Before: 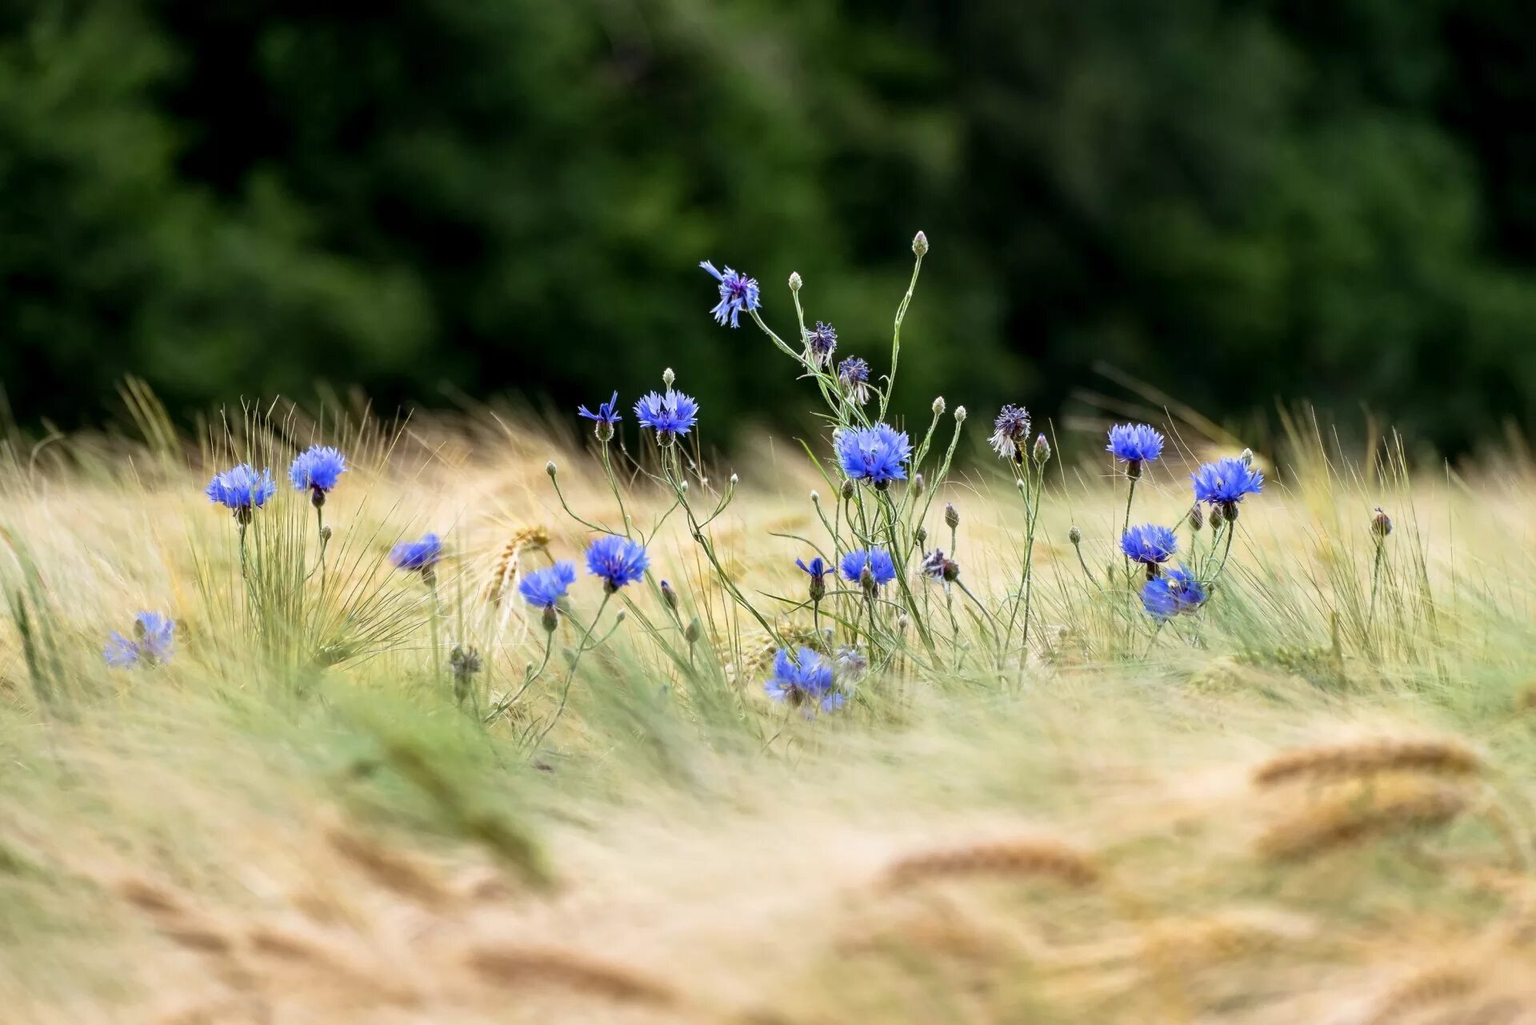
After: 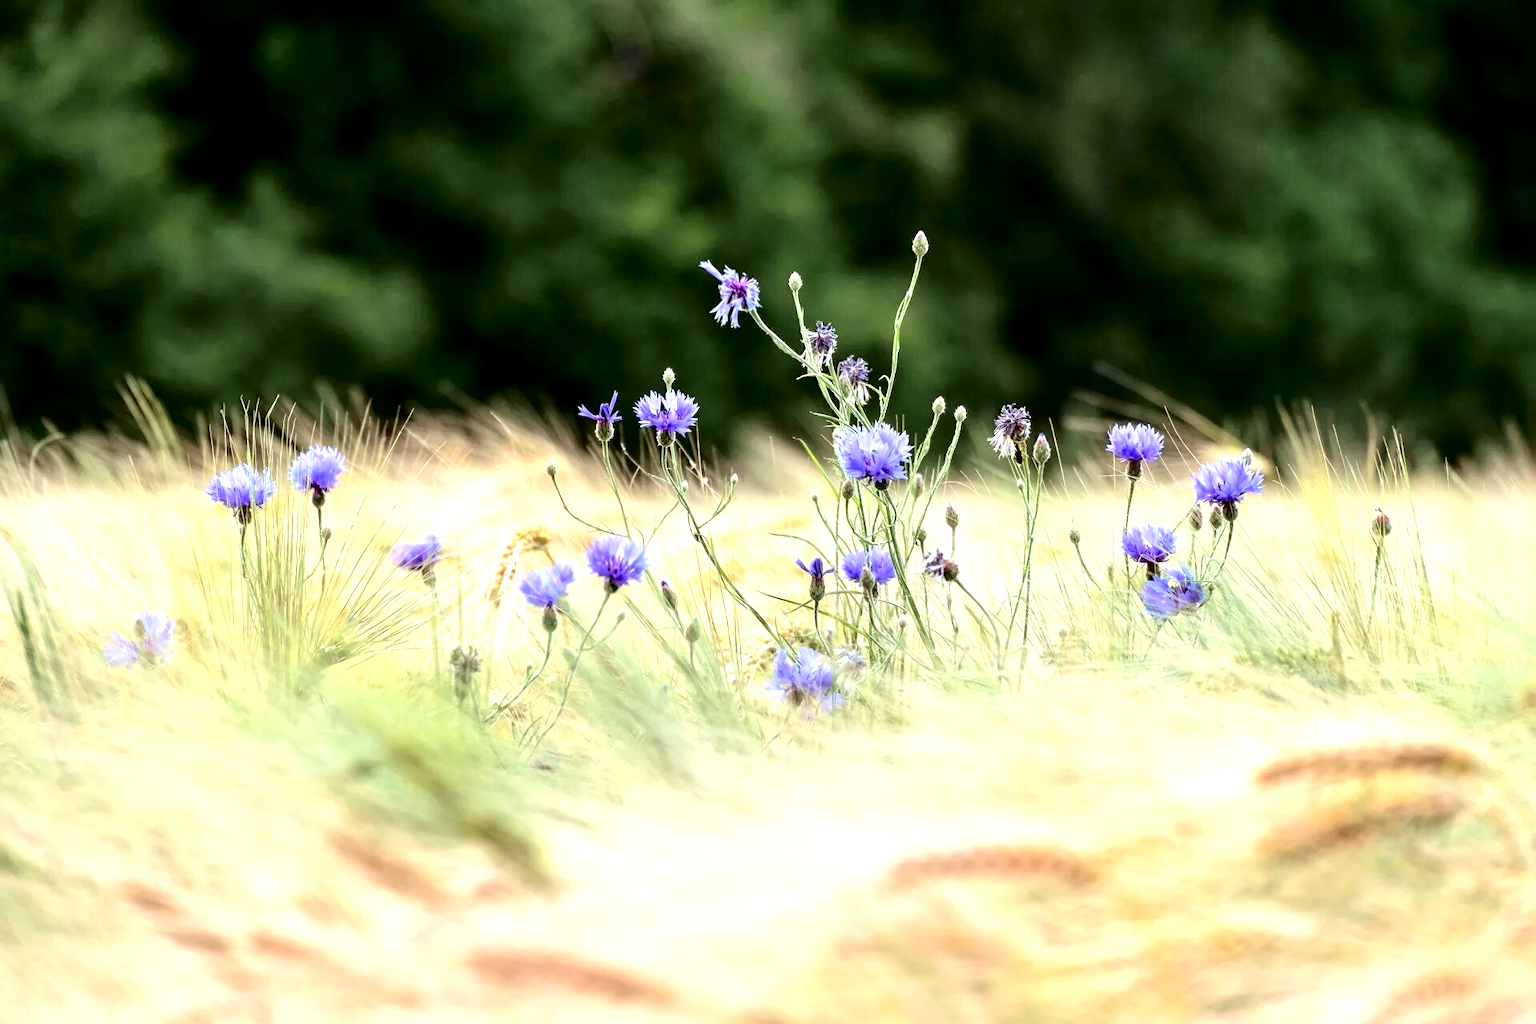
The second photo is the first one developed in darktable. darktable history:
tone curve: curves: ch0 [(0.003, 0) (0.066, 0.023) (0.149, 0.094) (0.264, 0.238) (0.395, 0.421) (0.517, 0.56) (0.688, 0.743) (0.813, 0.846) (1, 1)]; ch1 [(0, 0) (0.164, 0.115) (0.337, 0.332) (0.39, 0.398) (0.464, 0.461) (0.501, 0.5) (0.507, 0.503) (0.534, 0.537) (0.577, 0.59) (0.652, 0.681) (0.733, 0.749) (0.811, 0.796) (1, 1)]; ch2 [(0, 0) (0.337, 0.382) (0.464, 0.476) (0.501, 0.502) (0.527, 0.54) (0.551, 0.565) (0.6, 0.59) (0.687, 0.675) (1, 1)], color space Lab, independent channels, preserve colors none
exposure: black level correction 0, exposure 0.9 EV, compensate highlight preservation false
